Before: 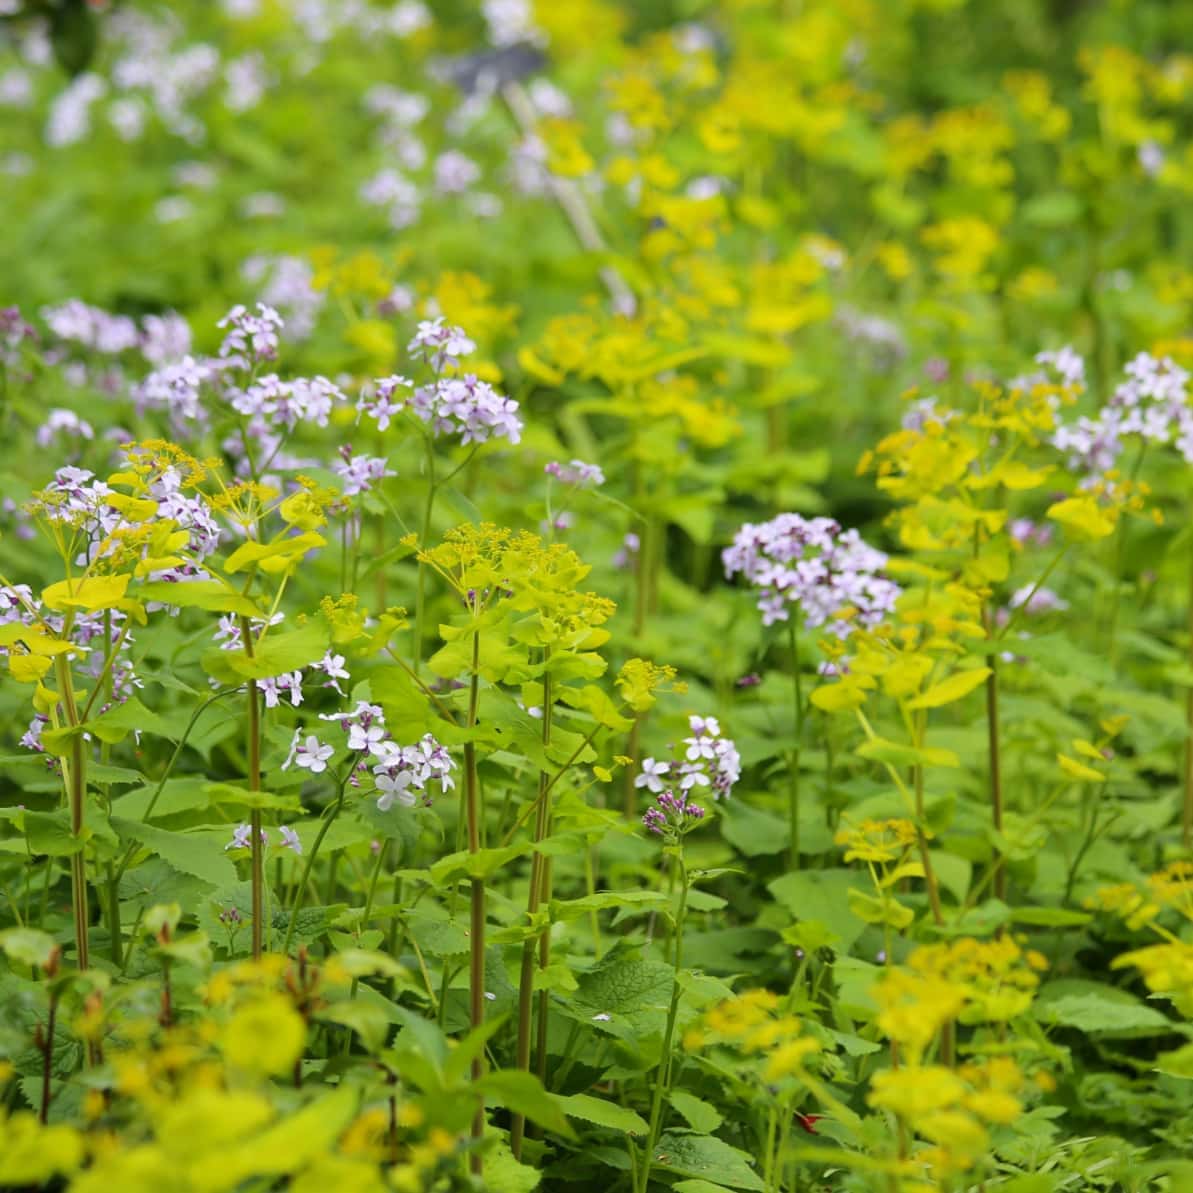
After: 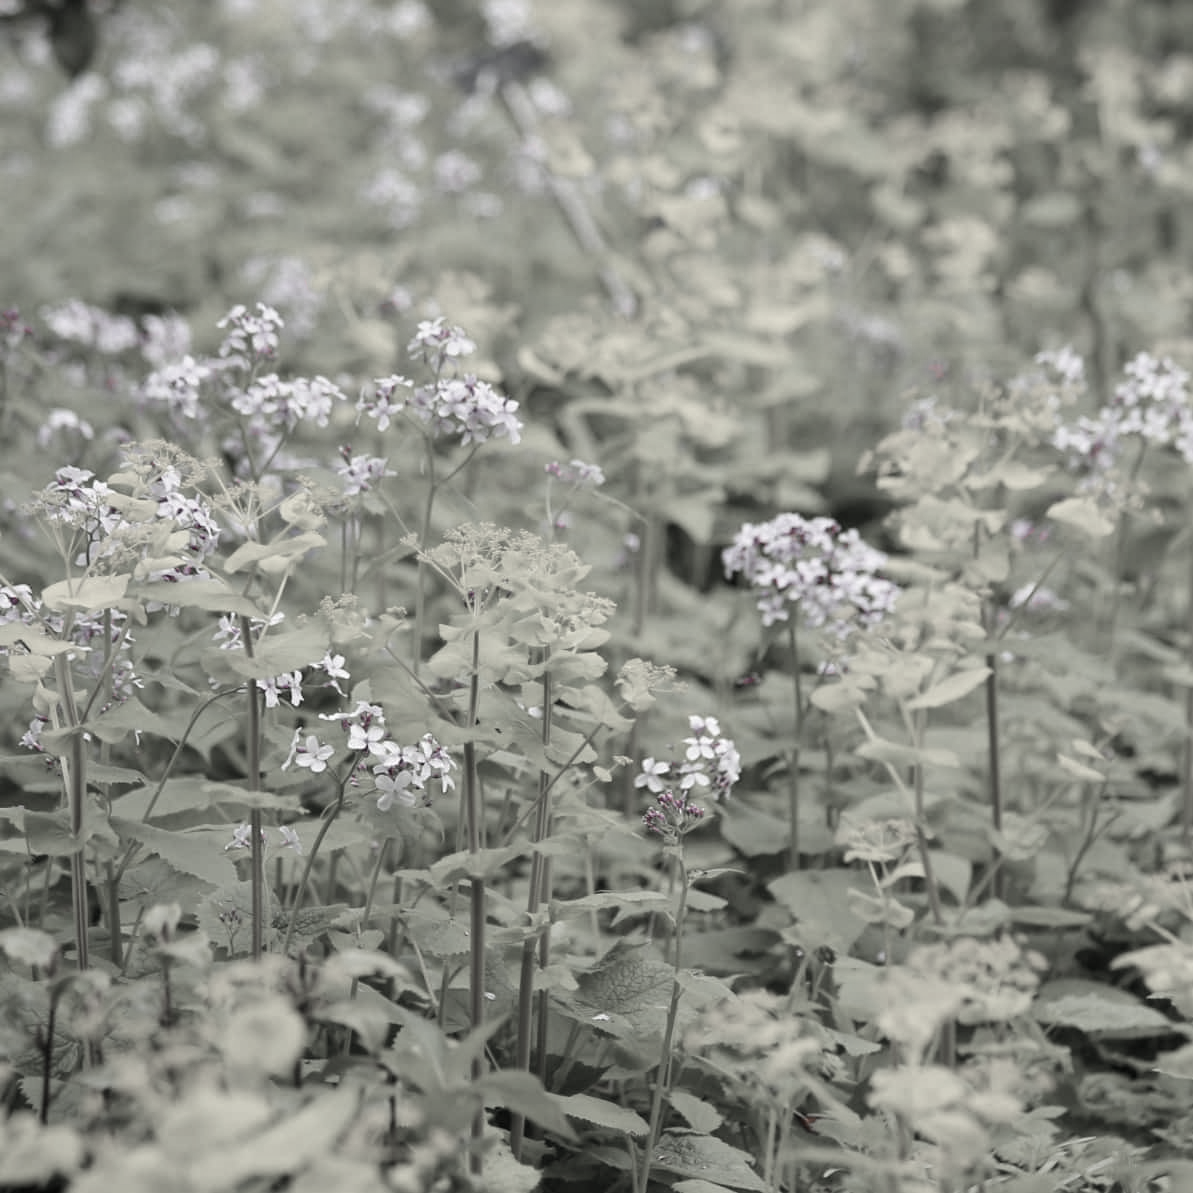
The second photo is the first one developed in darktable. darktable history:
color zones: curves: ch1 [(0, 0.34) (0.143, 0.164) (0.286, 0.152) (0.429, 0.176) (0.571, 0.173) (0.714, 0.188) (0.857, 0.199) (1, 0.34)], mix 32.49%
haze removal: compatibility mode true, adaptive false
